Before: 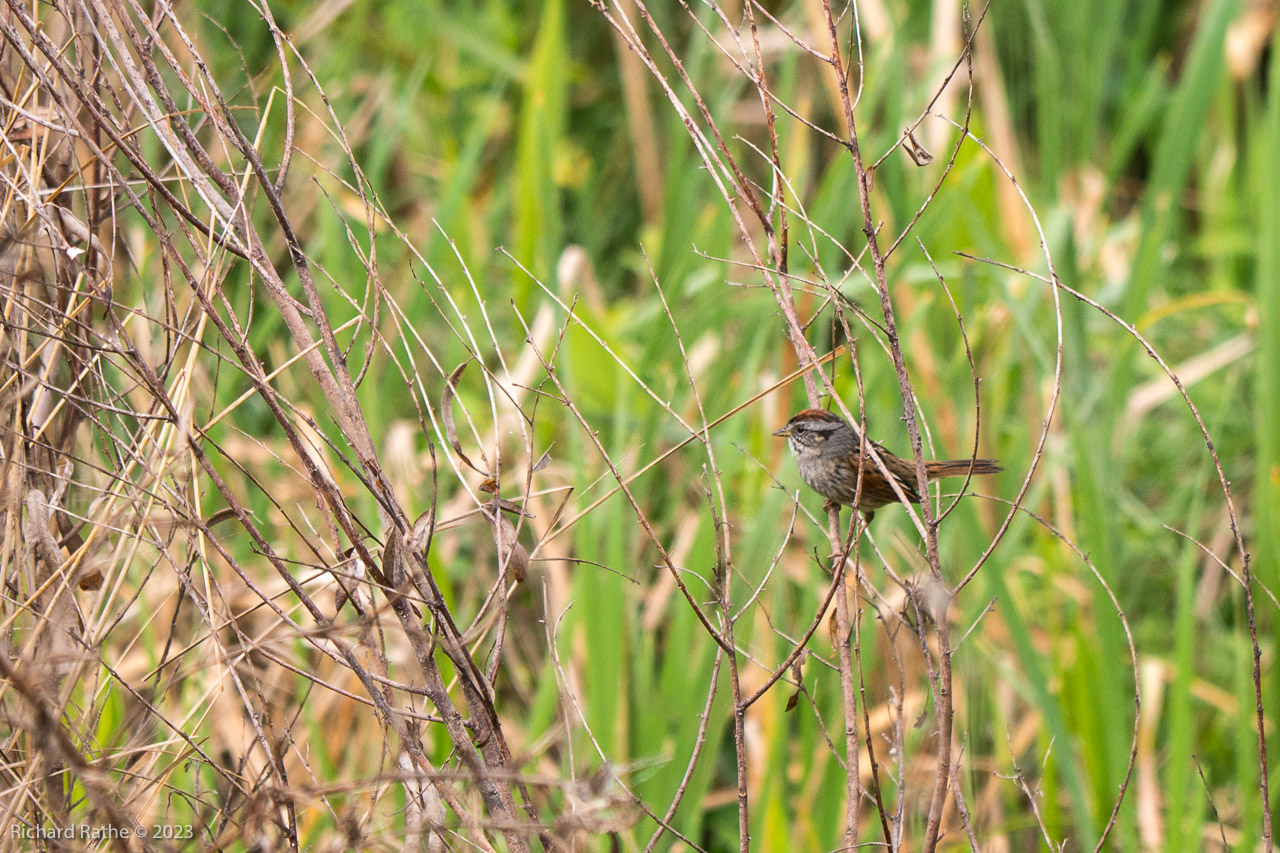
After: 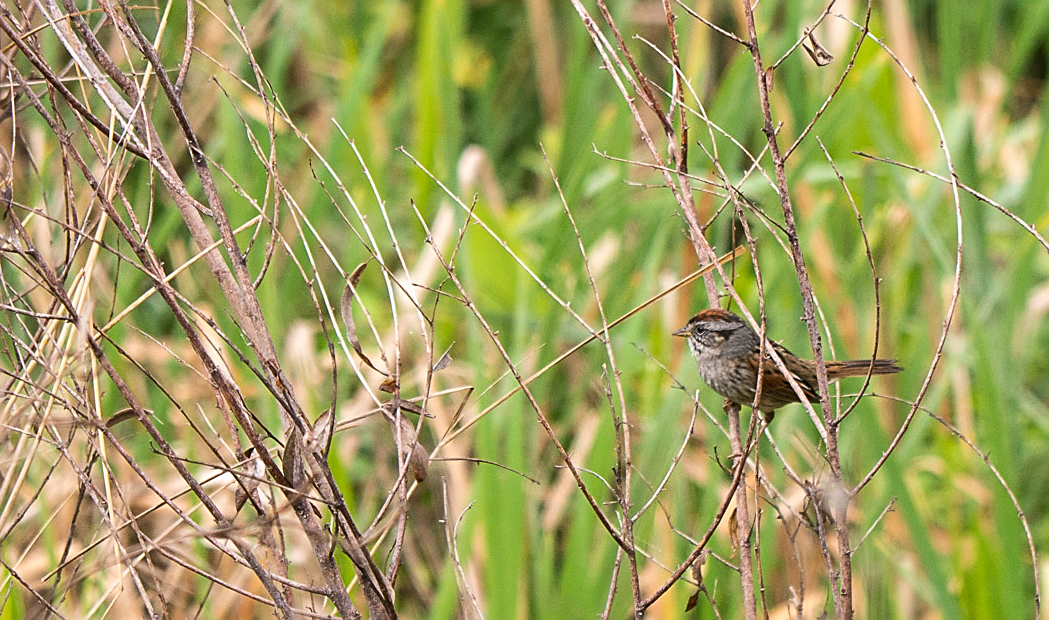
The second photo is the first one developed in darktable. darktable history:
sharpen: on, module defaults
crop: left 7.856%, top 11.836%, right 10.12%, bottom 15.387%
